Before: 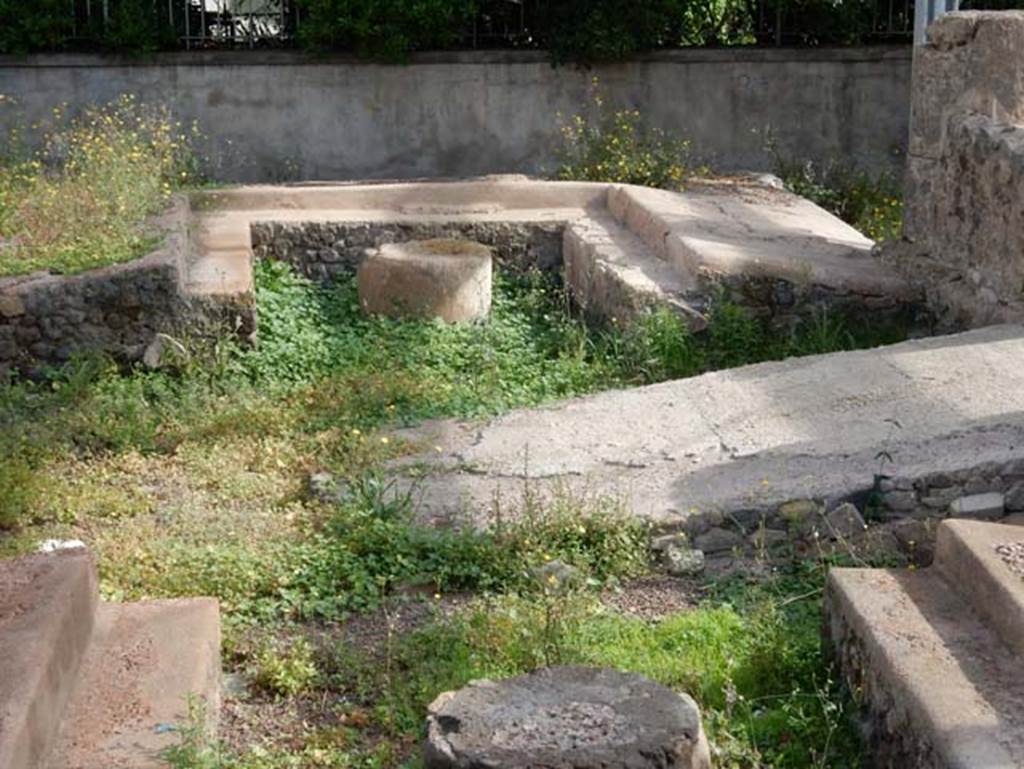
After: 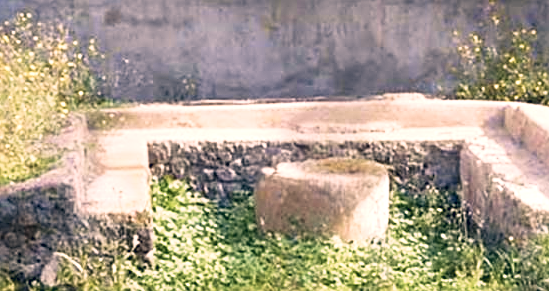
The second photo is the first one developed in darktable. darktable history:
crop: left 10.121%, top 10.631%, right 36.218%, bottom 51.526%
color correction: highlights a* 14.46, highlights b* 5.85, shadows a* -5.53, shadows b* -15.24, saturation 0.85
sharpen: on, module defaults
velvia: on, module defaults
color contrast: green-magenta contrast 0.8, blue-yellow contrast 1.1, unbound 0
exposure: exposure 0.6 EV, compensate highlight preservation false
base curve: curves: ch0 [(0, 0) (0.579, 0.807) (1, 1)], preserve colors none
